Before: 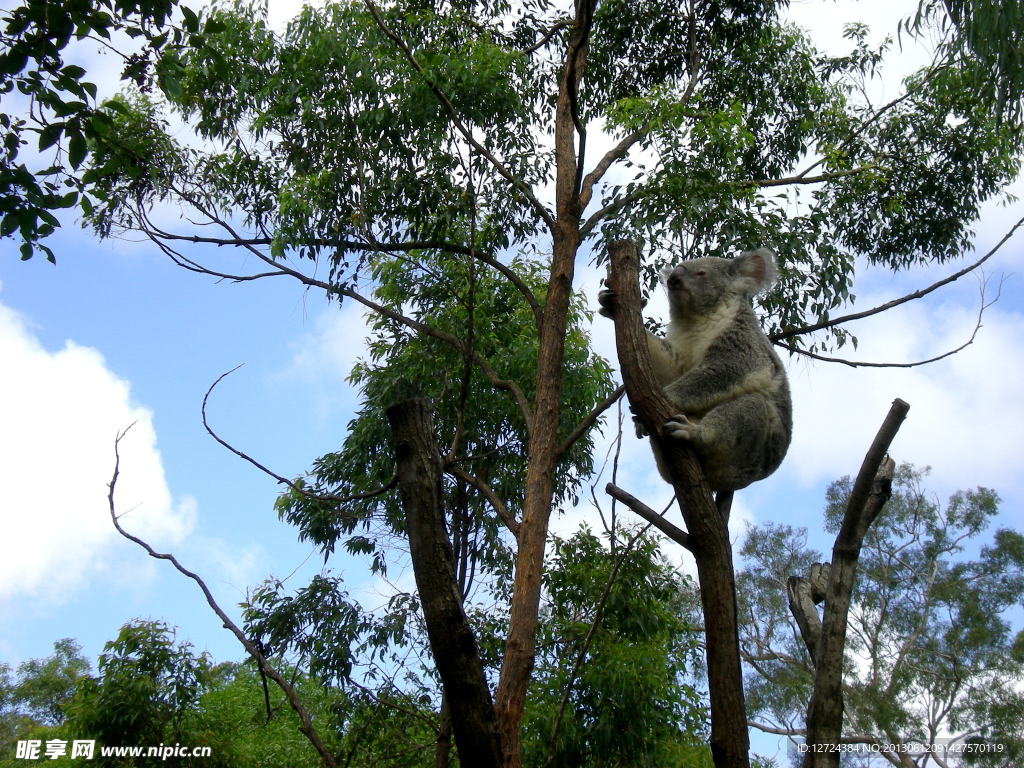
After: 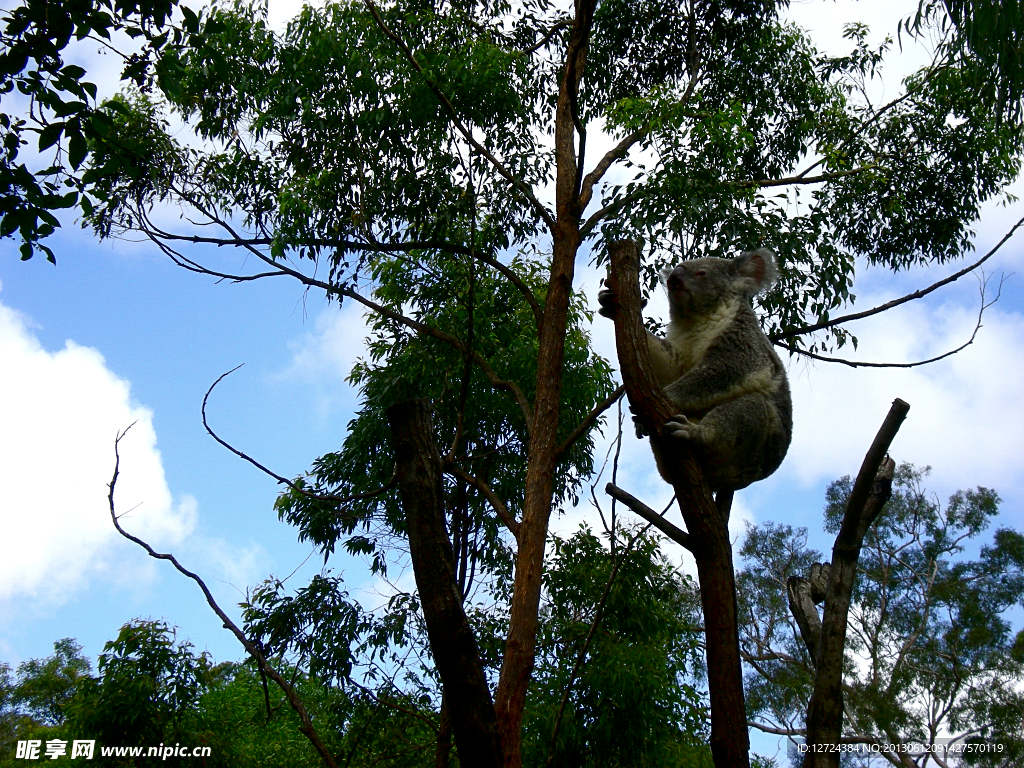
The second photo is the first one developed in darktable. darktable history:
exposure: compensate highlight preservation false
contrast brightness saturation: contrast 0.128, brightness -0.224, saturation 0.136
sharpen: amount 0.212
